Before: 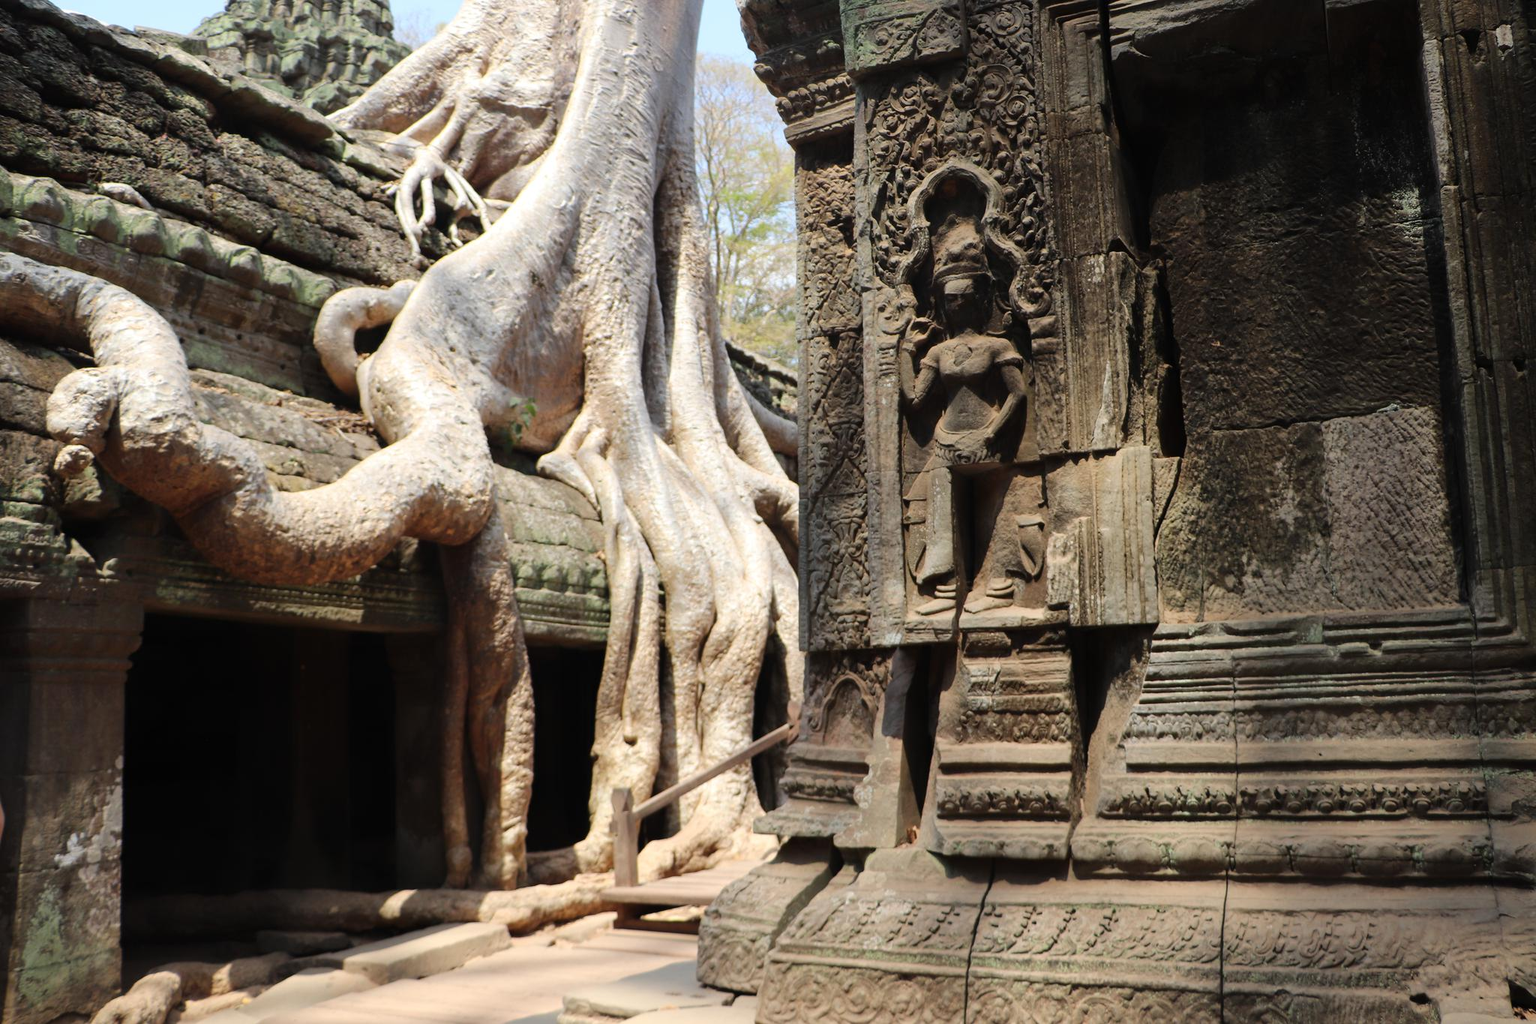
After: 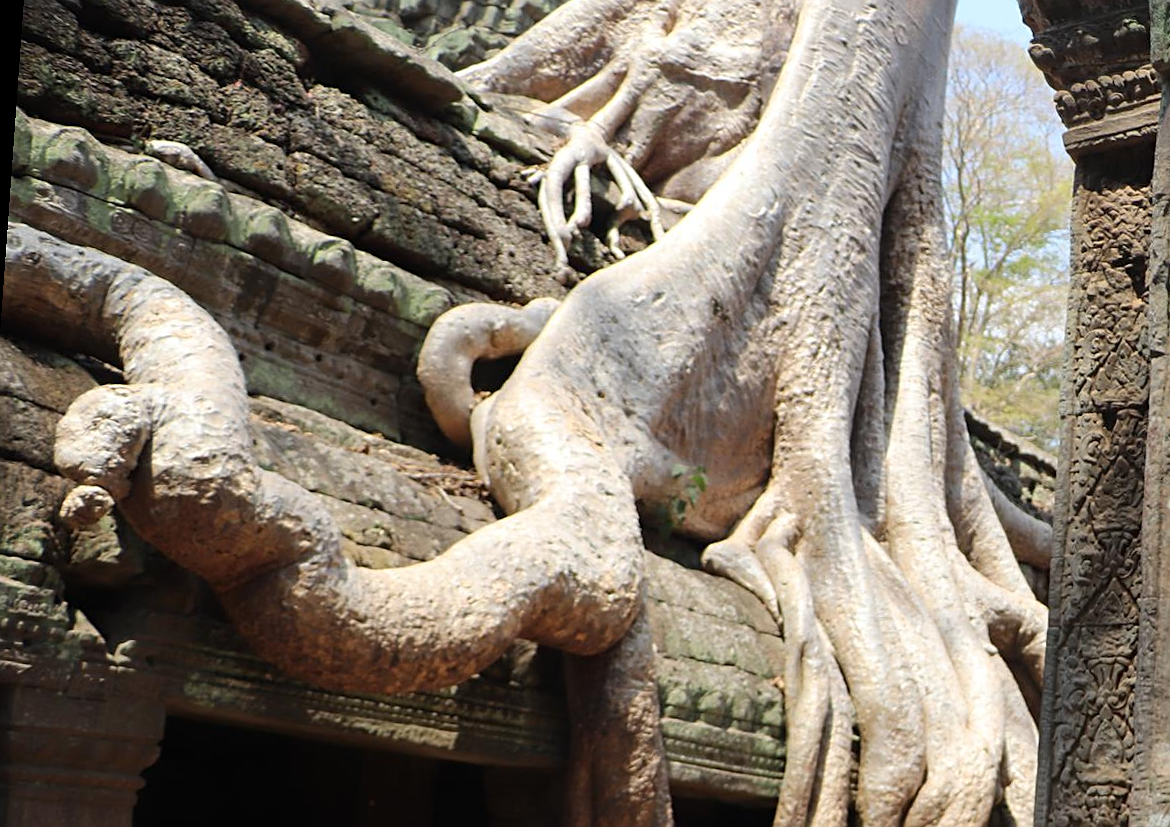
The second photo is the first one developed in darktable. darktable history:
rotate and perspective: rotation 4.1°, automatic cropping off
crop and rotate: left 3.047%, top 7.509%, right 42.236%, bottom 37.598%
sharpen: on, module defaults
